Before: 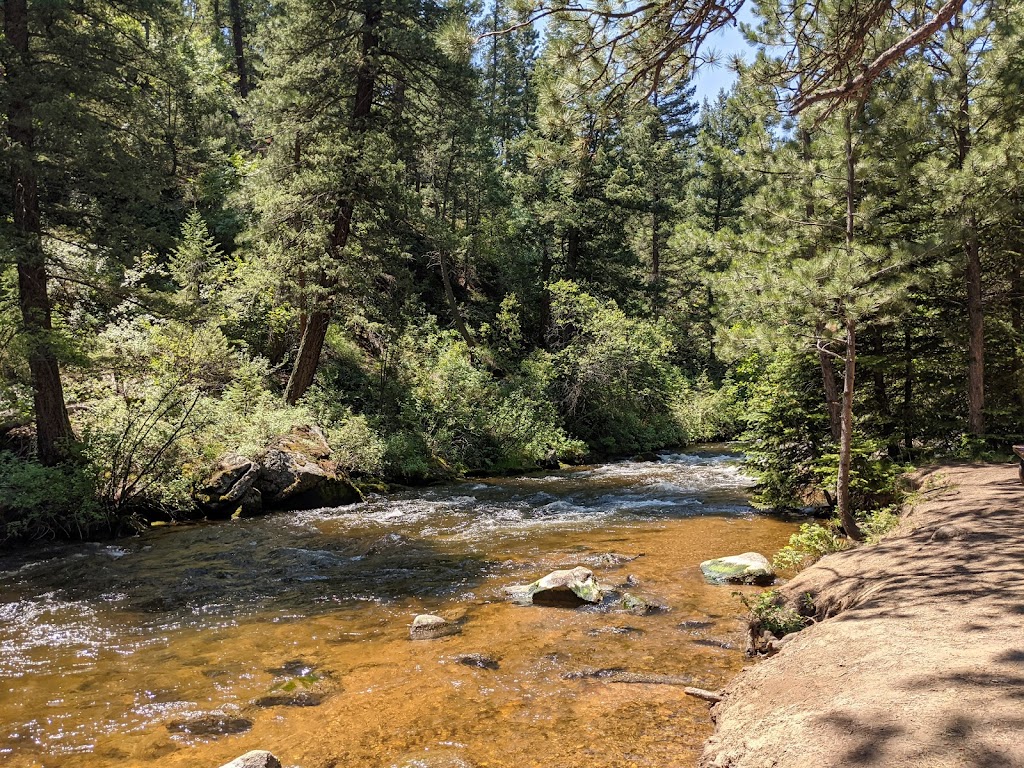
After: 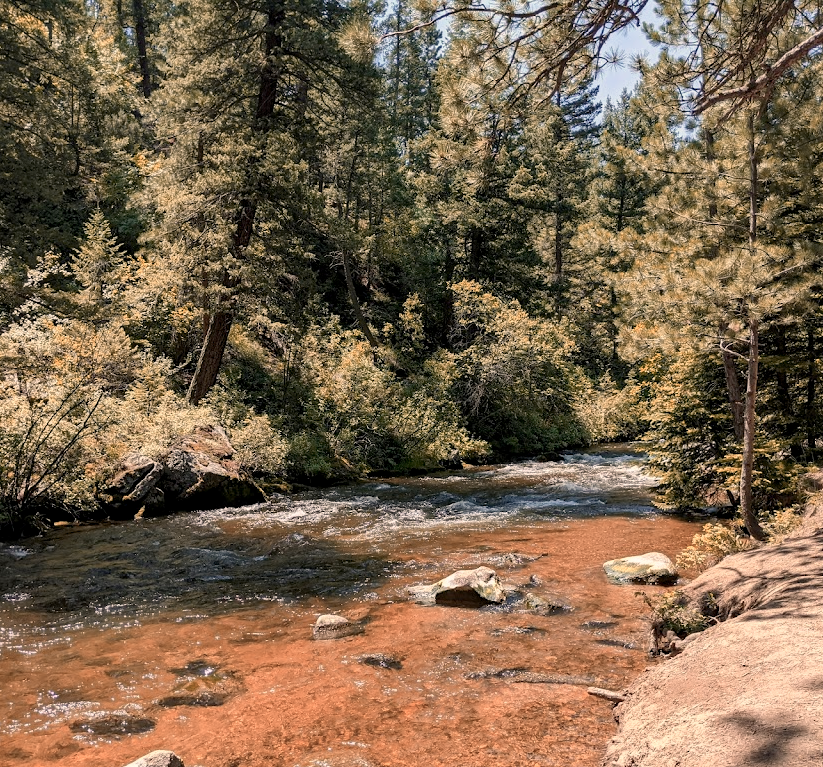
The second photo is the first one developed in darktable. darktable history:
crop and rotate: left 9.484%, right 10.136%
tone equalizer: -8 EV 0.043 EV, mask exposure compensation -0.504 EV
color zones: curves: ch2 [(0, 0.5) (0.084, 0.497) (0.323, 0.335) (0.4, 0.497) (1, 0.5)]
color balance rgb: shadows lift › chroma 0.836%, shadows lift › hue 115.09°, highlights gain › chroma 3.039%, highlights gain › hue 60.12°, global offset › luminance -0.365%, perceptual saturation grading › global saturation -12.354%
